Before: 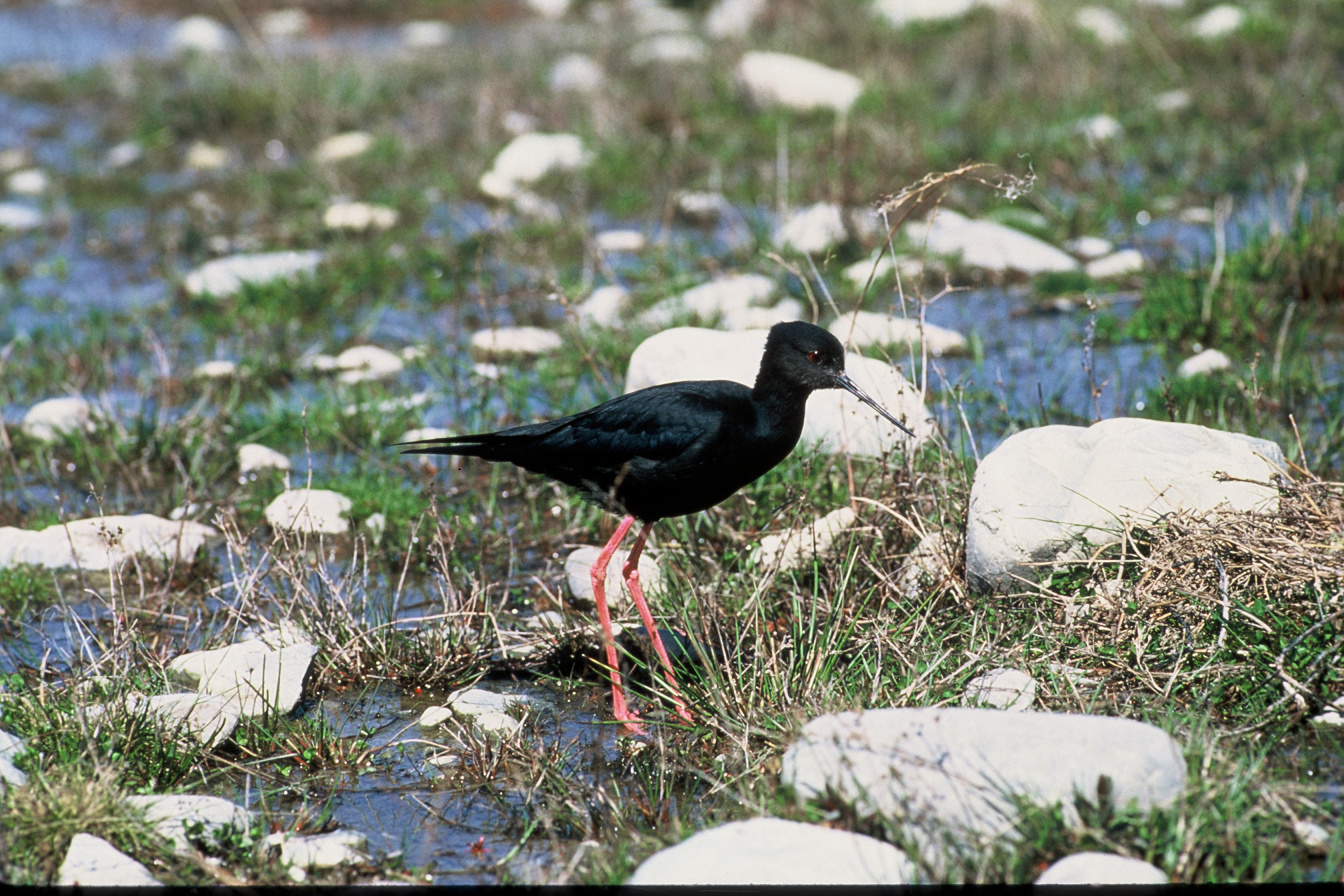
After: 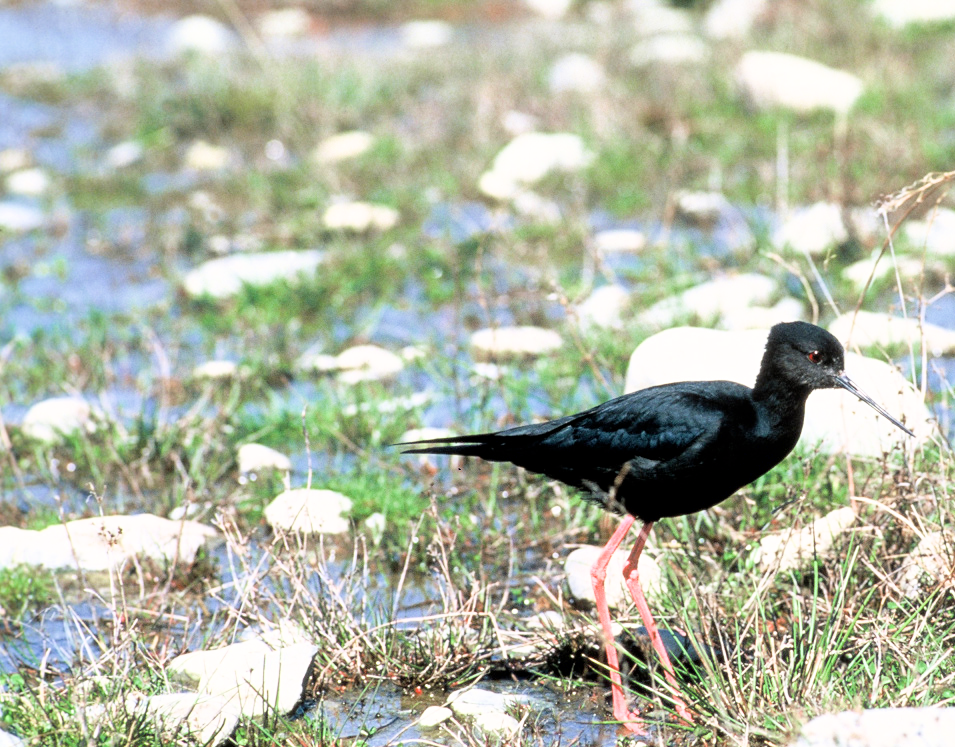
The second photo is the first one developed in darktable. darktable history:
exposure: black level correction 0.001, exposure 1.646 EV, compensate exposure bias true, compensate highlight preservation false
crop: right 28.885%, bottom 16.626%
filmic rgb: white relative exposure 3.9 EV, hardness 4.26
